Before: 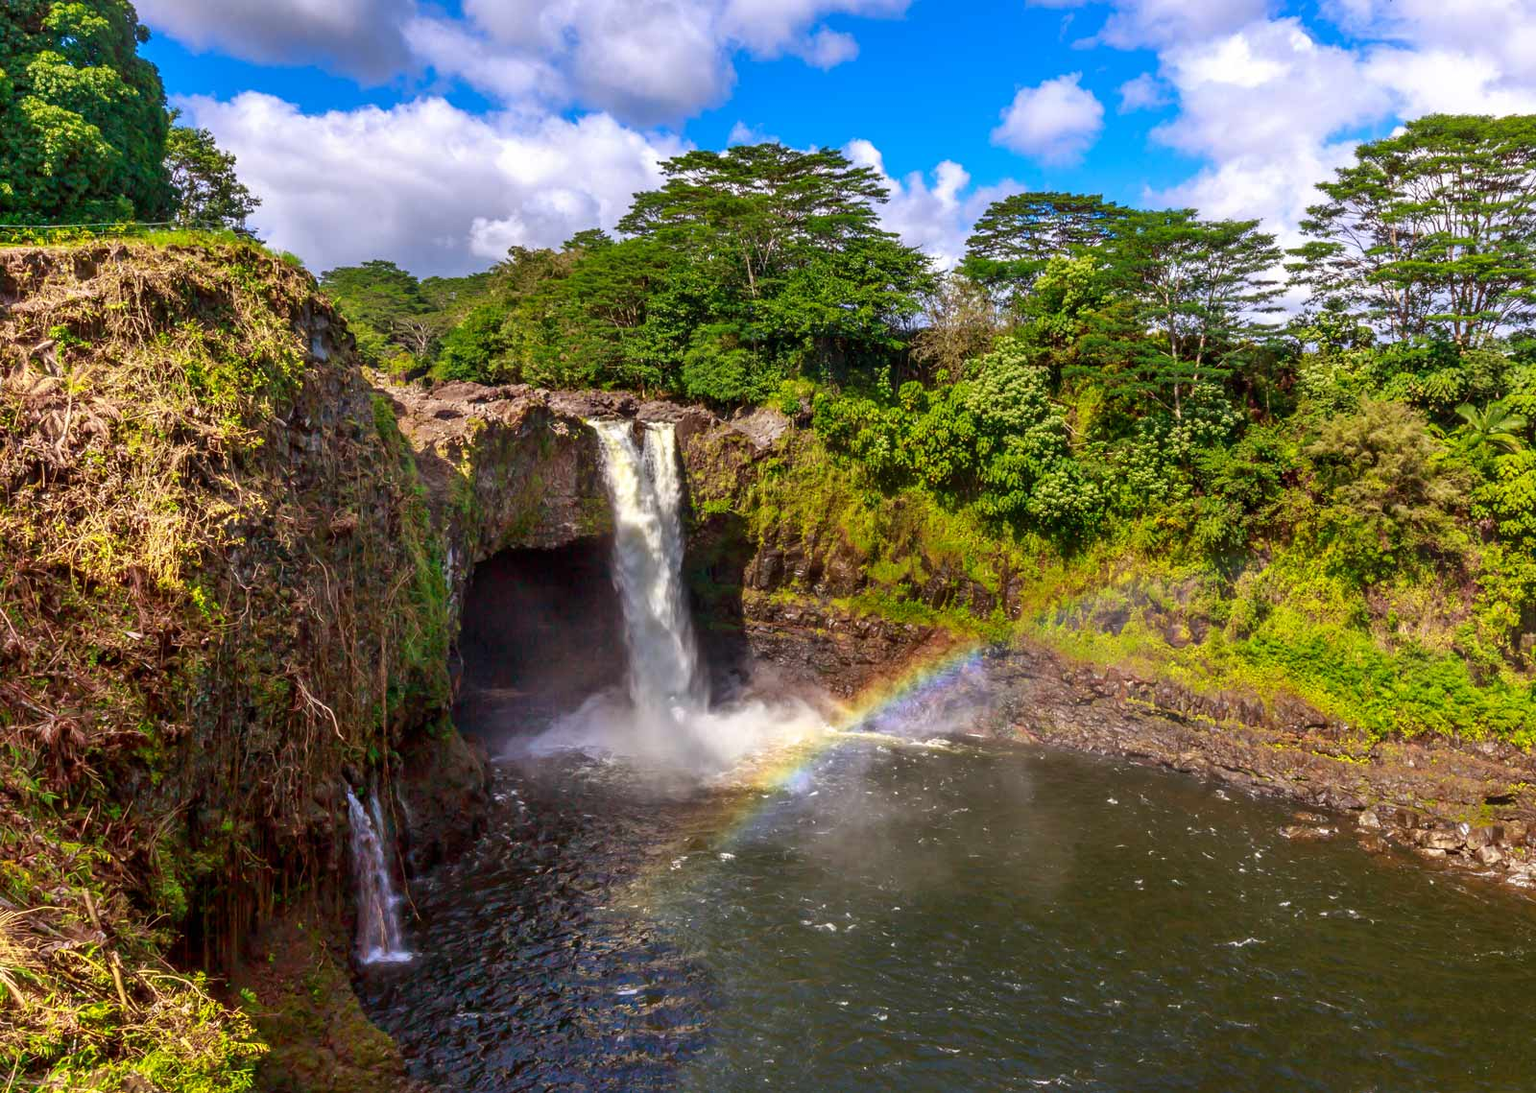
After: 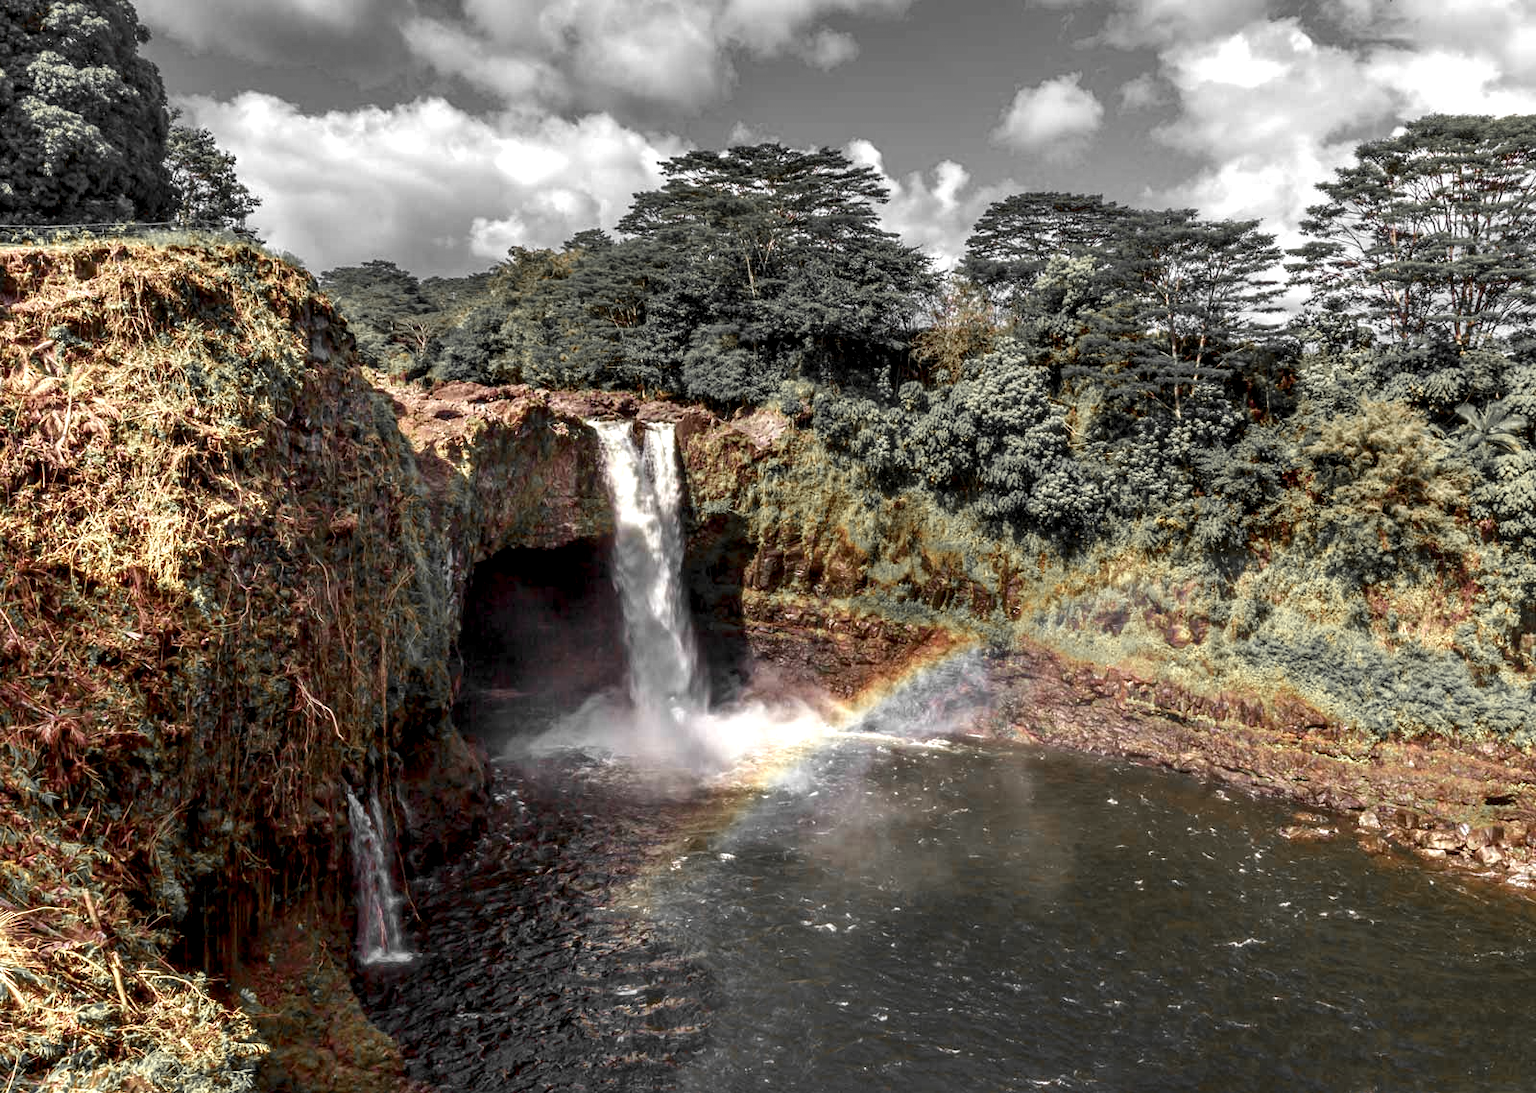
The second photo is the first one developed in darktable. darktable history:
color zones: curves: ch0 [(0, 0.447) (0.184, 0.543) (0.323, 0.476) (0.429, 0.445) (0.571, 0.443) (0.714, 0.451) (0.857, 0.452) (1, 0.447)]; ch1 [(0, 0.464) (0.176, 0.46) (0.287, 0.177) (0.429, 0.002) (0.571, 0) (0.714, 0) (0.857, 0) (1, 0.464)], mix 20%
local contrast: highlights 123%, shadows 126%, detail 140%, midtone range 0.254
